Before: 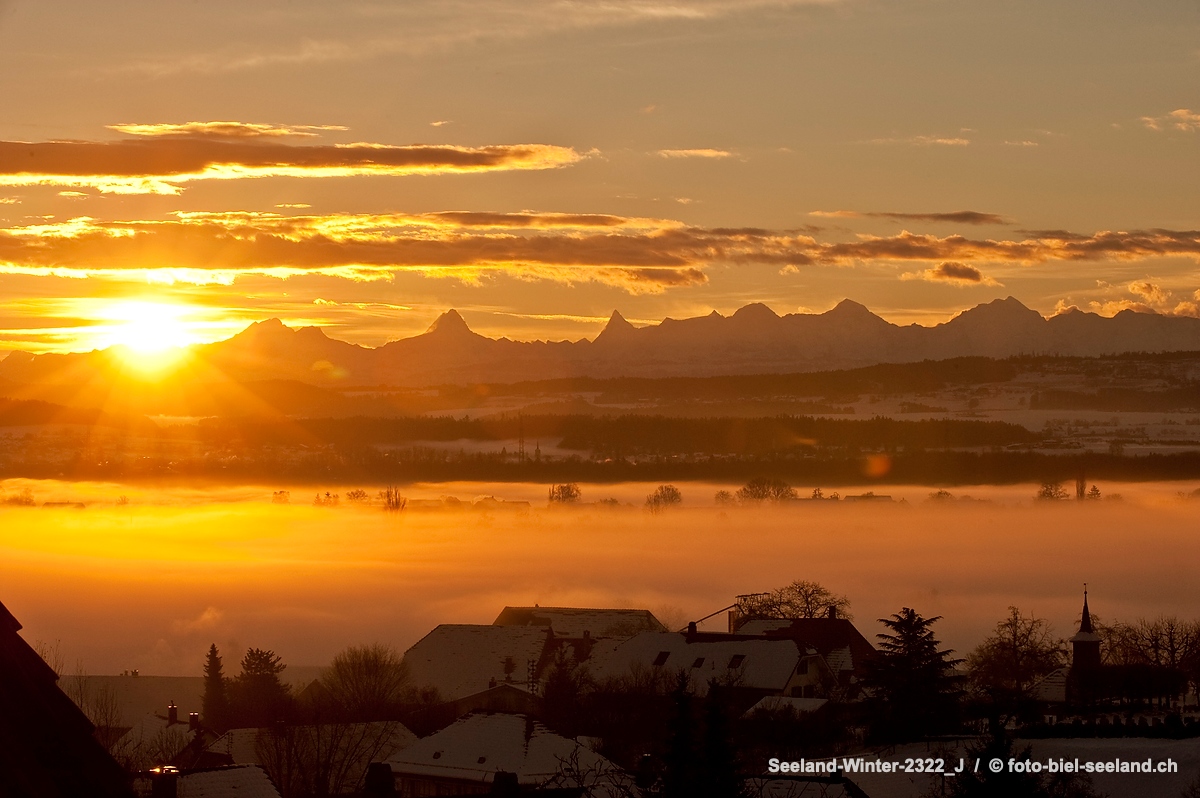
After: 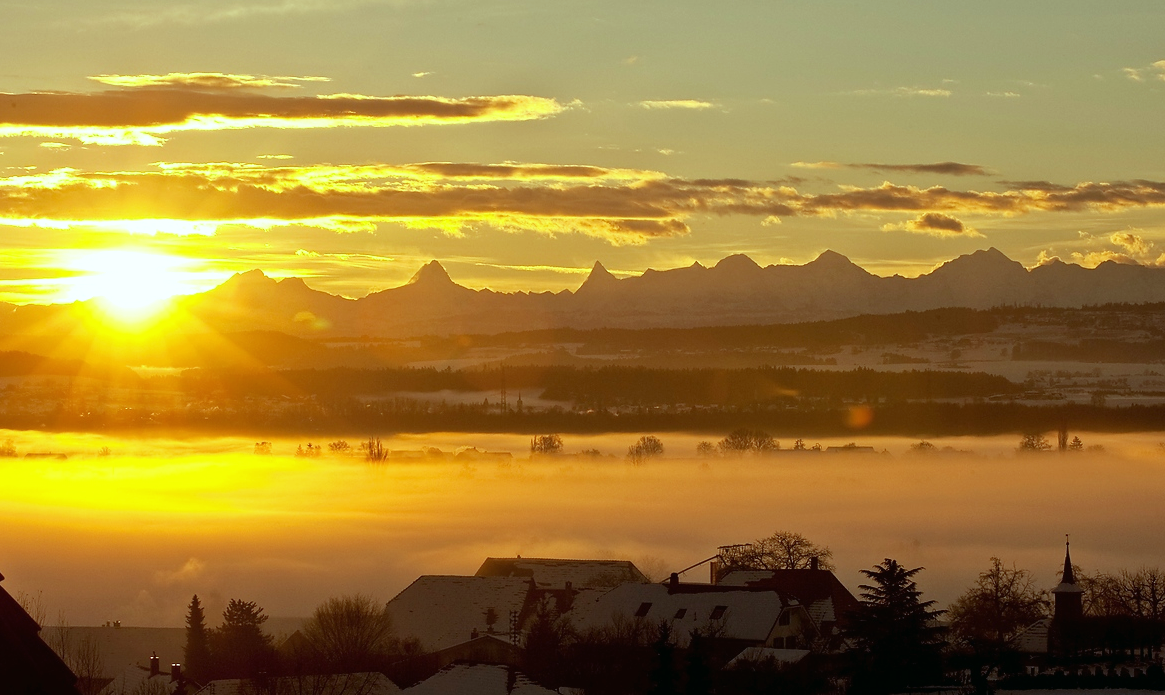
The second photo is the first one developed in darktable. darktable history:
color balance: mode lift, gamma, gain (sRGB), lift [0.997, 0.979, 1.021, 1.011], gamma [1, 1.084, 0.916, 0.998], gain [1, 0.87, 1.13, 1.101], contrast 4.55%, contrast fulcrum 38.24%, output saturation 104.09%
crop: left 1.507%, top 6.147%, right 1.379%, bottom 6.637%
white balance: red 0.986, blue 1.01
exposure: exposure 0.367 EV, compensate highlight preservation false
